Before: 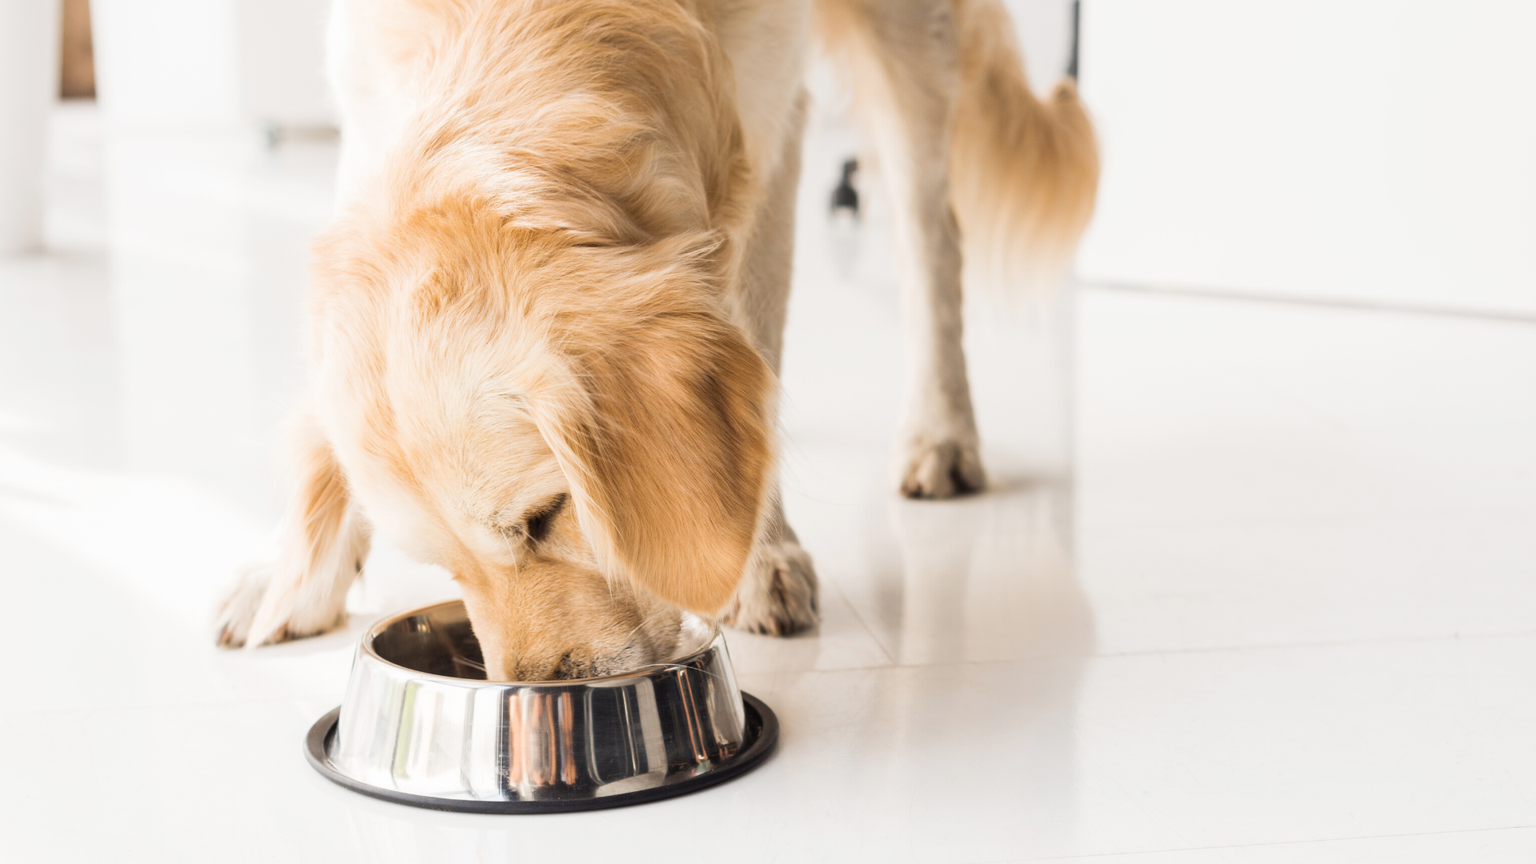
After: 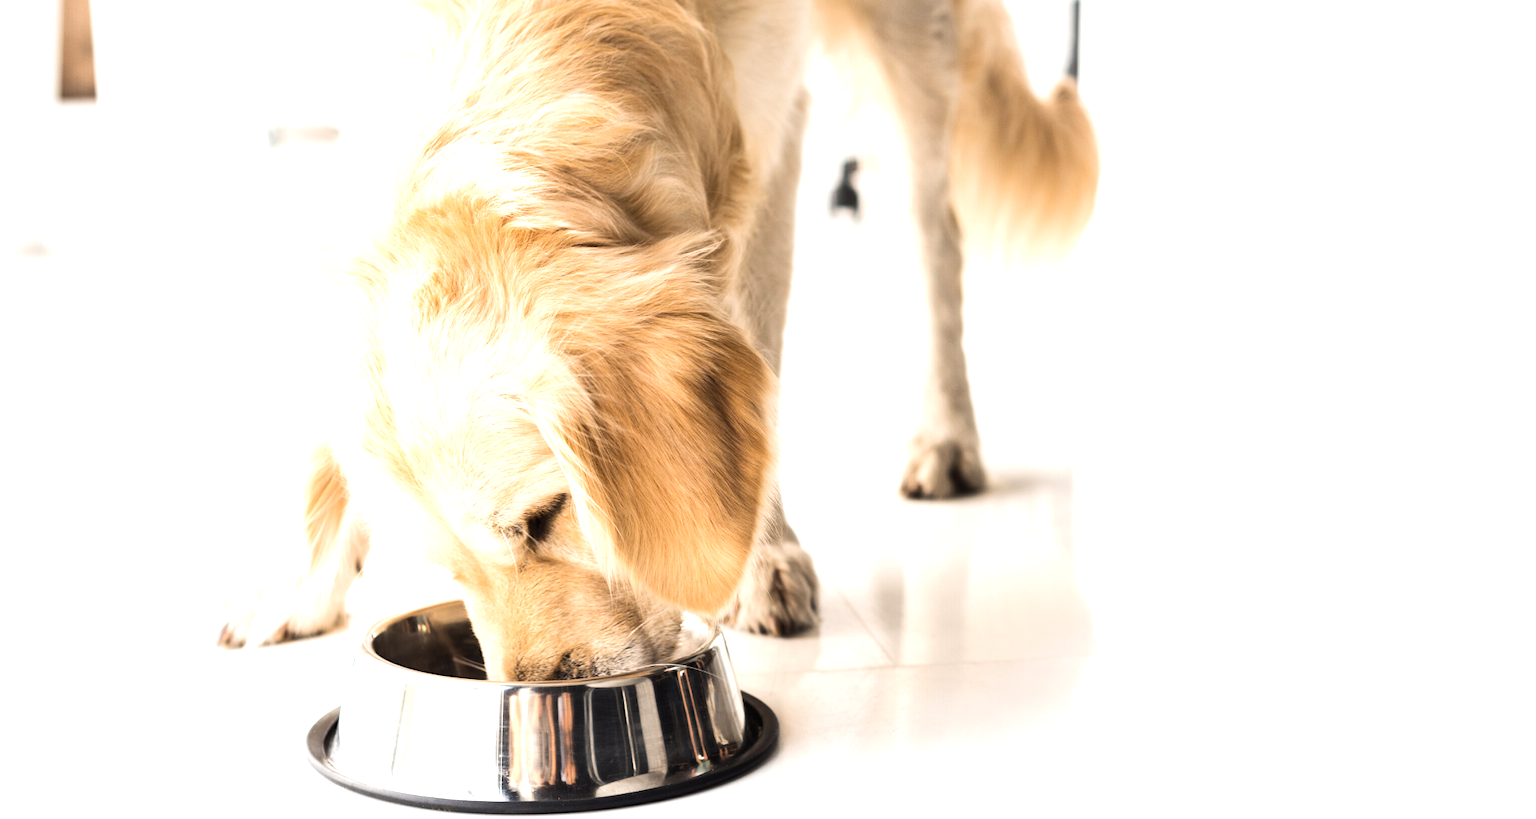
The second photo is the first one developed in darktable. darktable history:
white balance: red 1, blue 1
tone equalizer: -8 EV -0.75 EV, -7 EV -0.7 EV, -6 EV -0.6 EV, -5 EV -0.4 EV, -3 EV 0.4 EV, -2 EV 0.6 EV, -1 EV 0.7 EV, +0 EV 0.75 EV, edges refinement/feathering 500, mask exposure compensation -1.57 EV, preserve details no
crop and rotate: top 0%, bottom 5.097%
